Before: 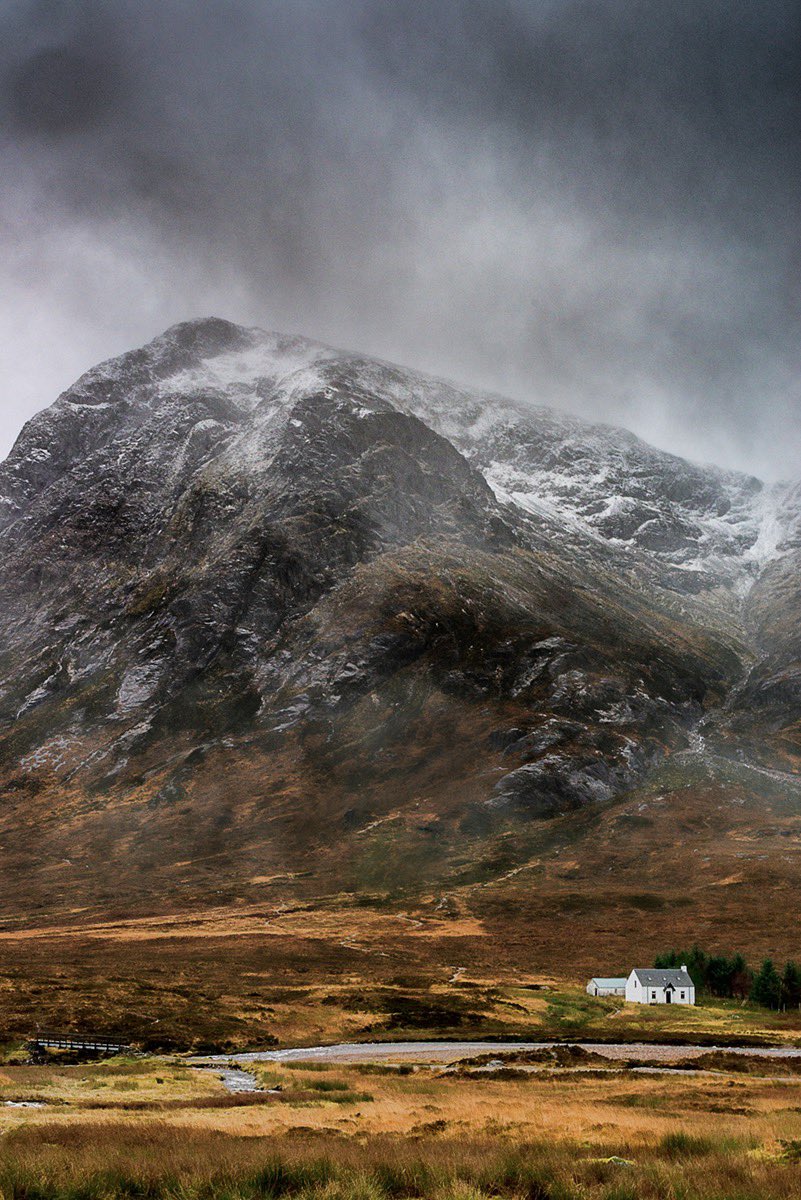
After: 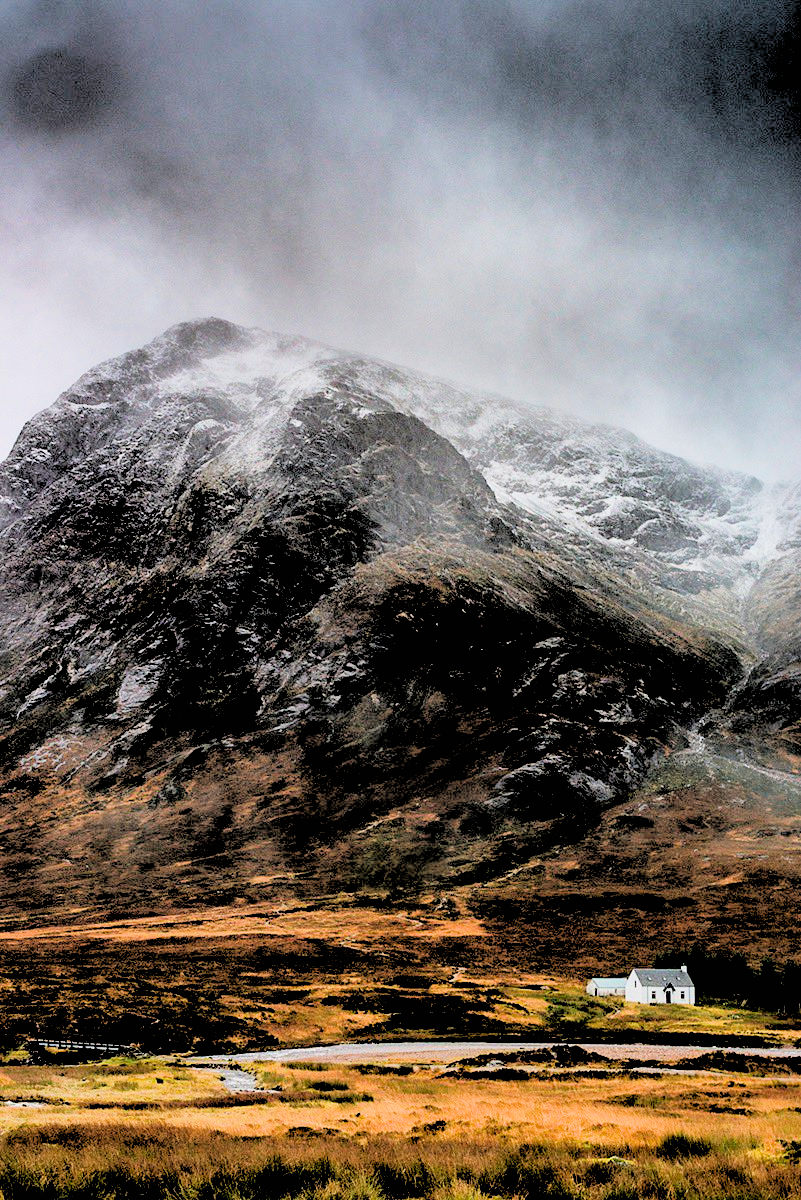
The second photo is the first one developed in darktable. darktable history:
levels: levels [0, 0.498, 0.996]
tone equalizer: -8 EV -0.75 EV, -7 EV -0.7 EV, -6 EV -0.6 EV, -5 EV -0.4 EV, -3 EV 0.4 EV, -2 EV 0.6 EV, -1 EV 0.7 EV, +0 EV 0.75 EV, edges refinement/feathering 500, mask exposure compensation -1.57 EV, preserve details no
filmic rgb: black relative exposure -3.86 EV, white relative exposure 3.48 EV, hardness 2.63, contrast 1.103
rgb levels: levels [[0.027, 0.429, 0.996], [0, 0.5, 1], [0, 0.5, 1]]
